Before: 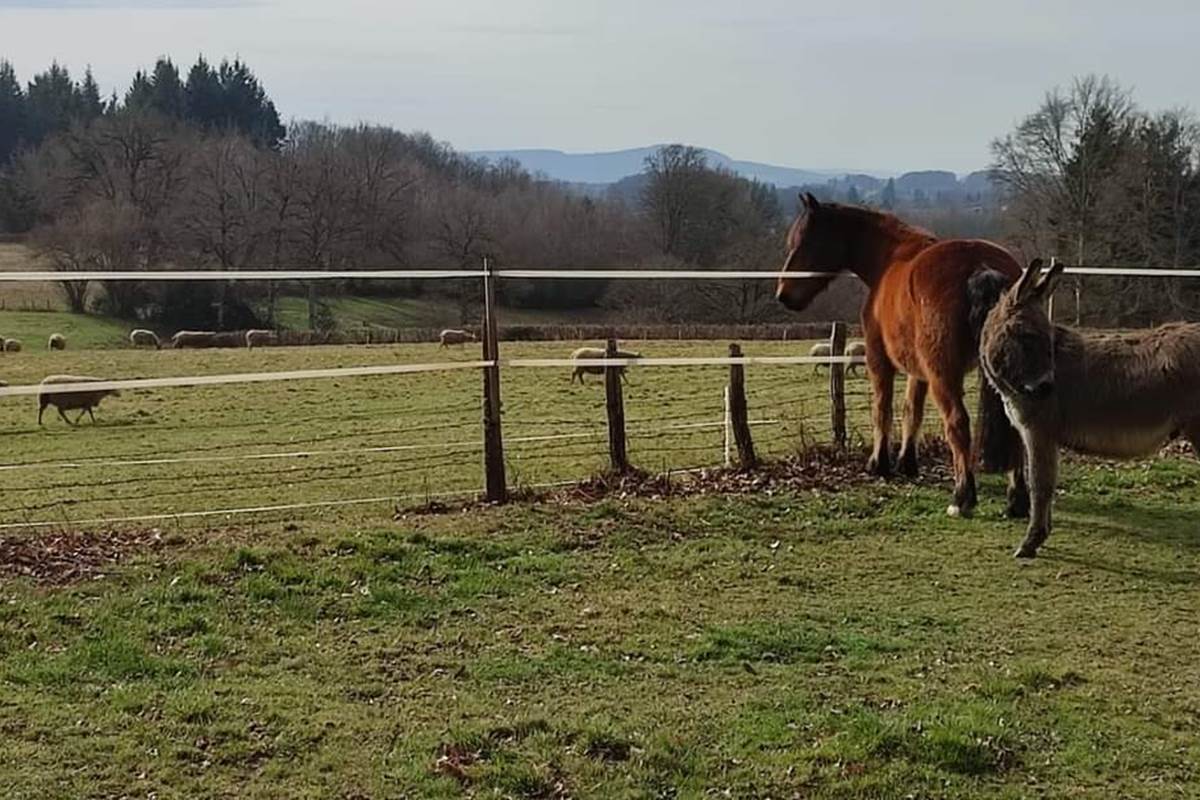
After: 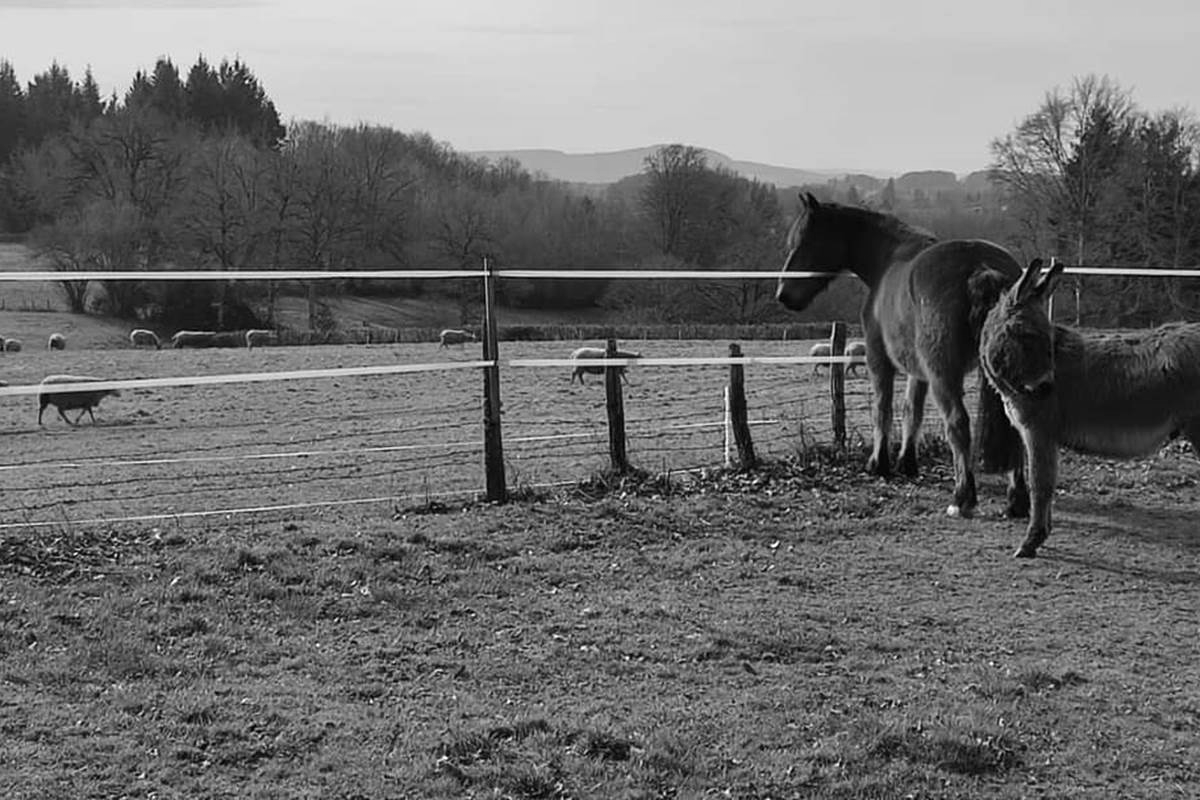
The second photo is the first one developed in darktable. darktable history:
monochrome: on, module defaults
exposure: exposure 0.2 EV, compensate highlight preservation false
